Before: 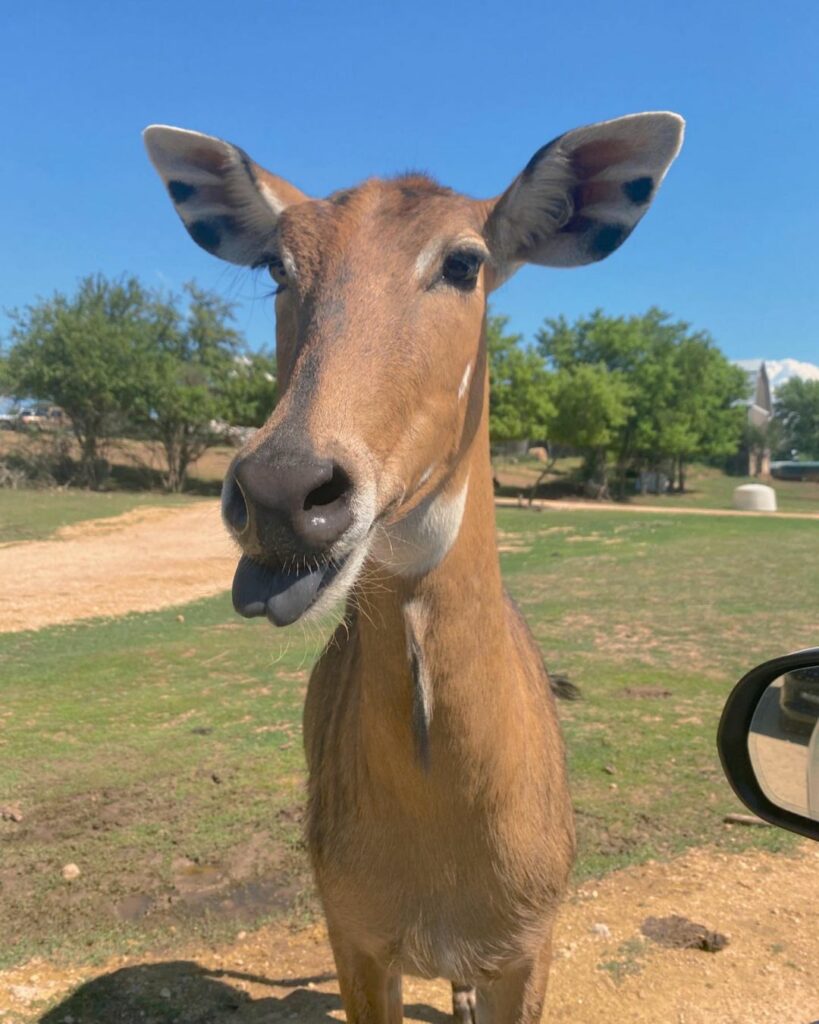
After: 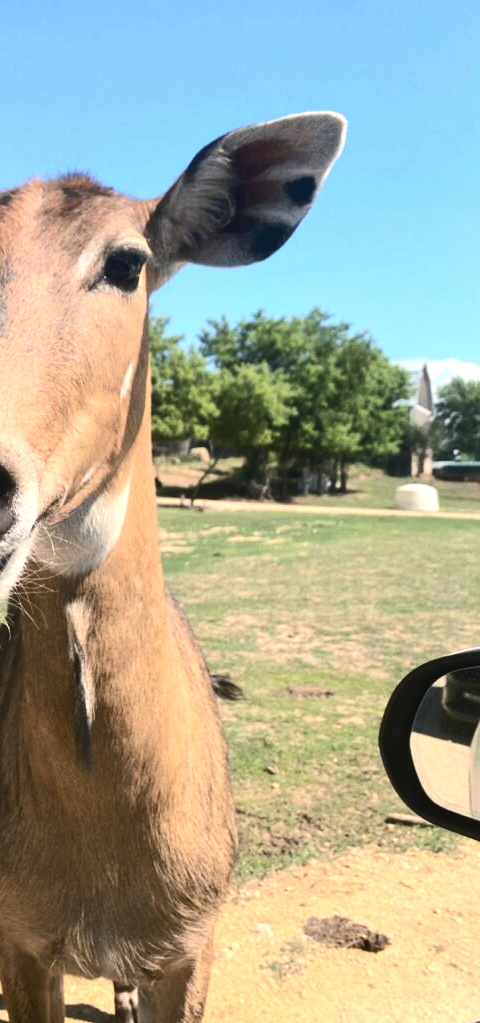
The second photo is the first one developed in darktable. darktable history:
exposure: black level correction -0.016, compensate highlight preservation false
tone equalizer: -8 EV -0.739 EV, -7 EV -0.684 EV, -6 EV -0.599 EV, -5 EV -0.393 EV, -3 EV 0.382 EV, -2 EV 0.6 EV, -1 EV 0.68 EV, +0 EV 0.757 EV, edges refinement/feathering 500, mask exposure compensation -1.57 EV, preserve details no
crop: left 41.329%
contrast brightness saturation: contrast 0.281
sharpen: radius 2.889, amount 0.859, threshold 47.356
